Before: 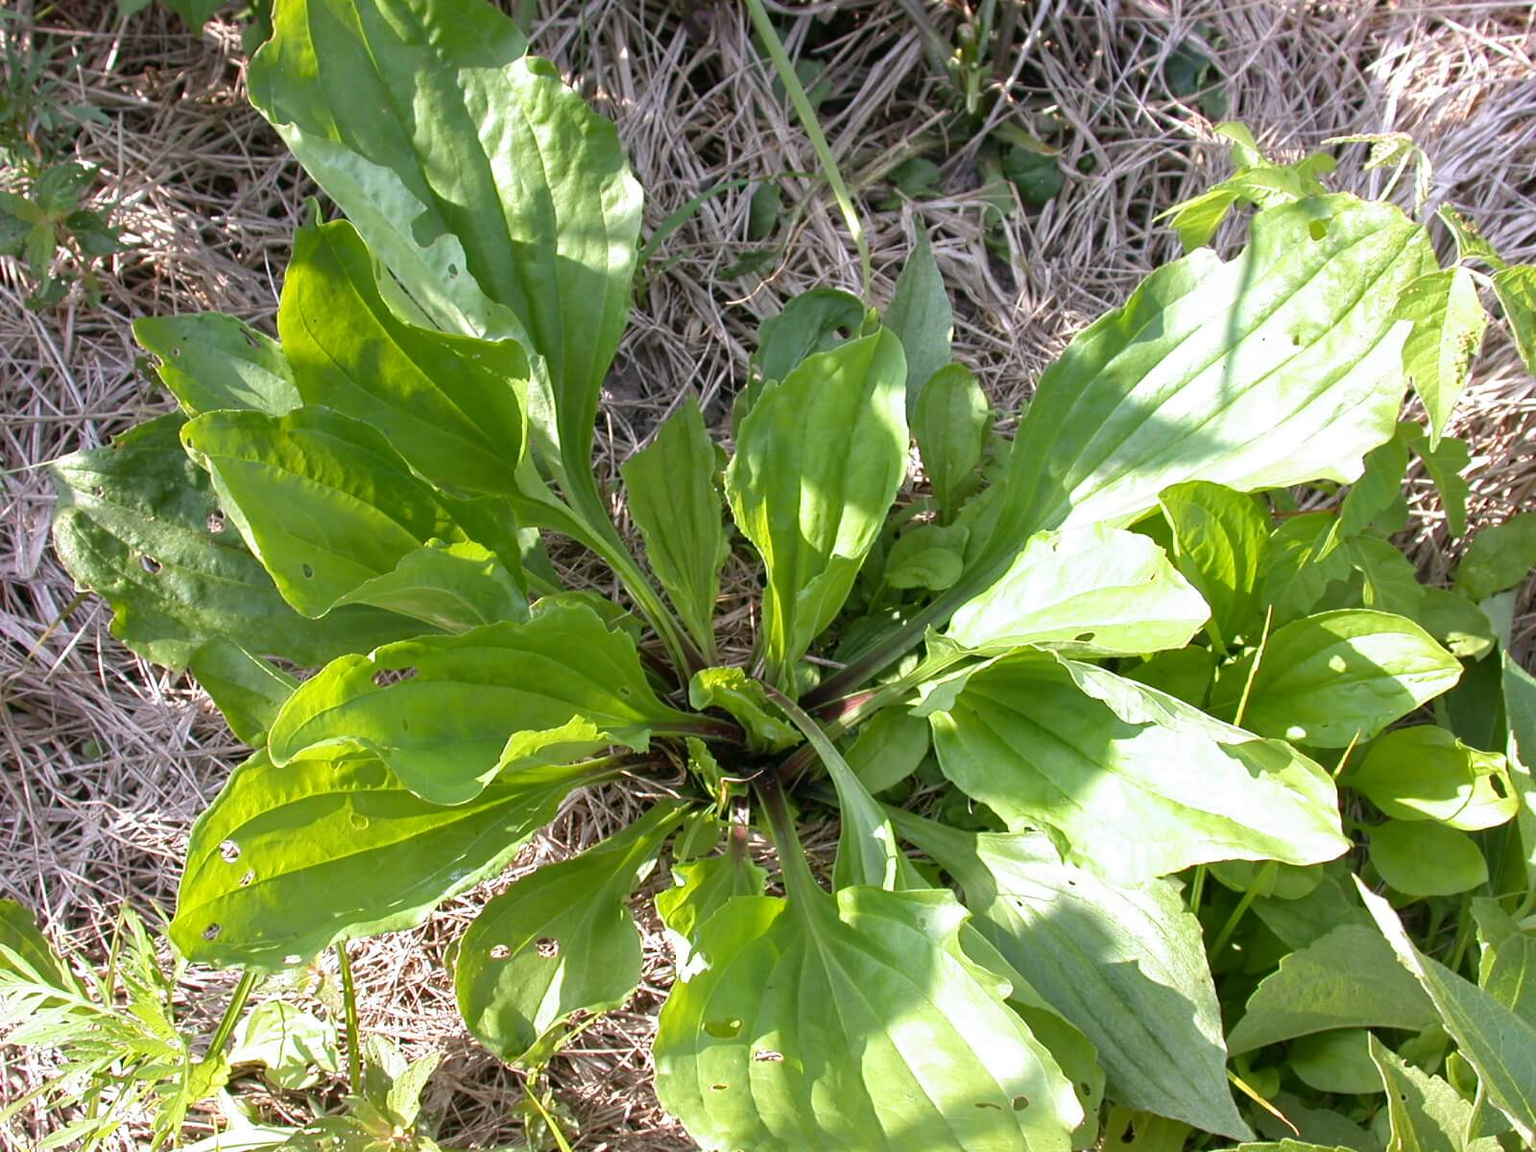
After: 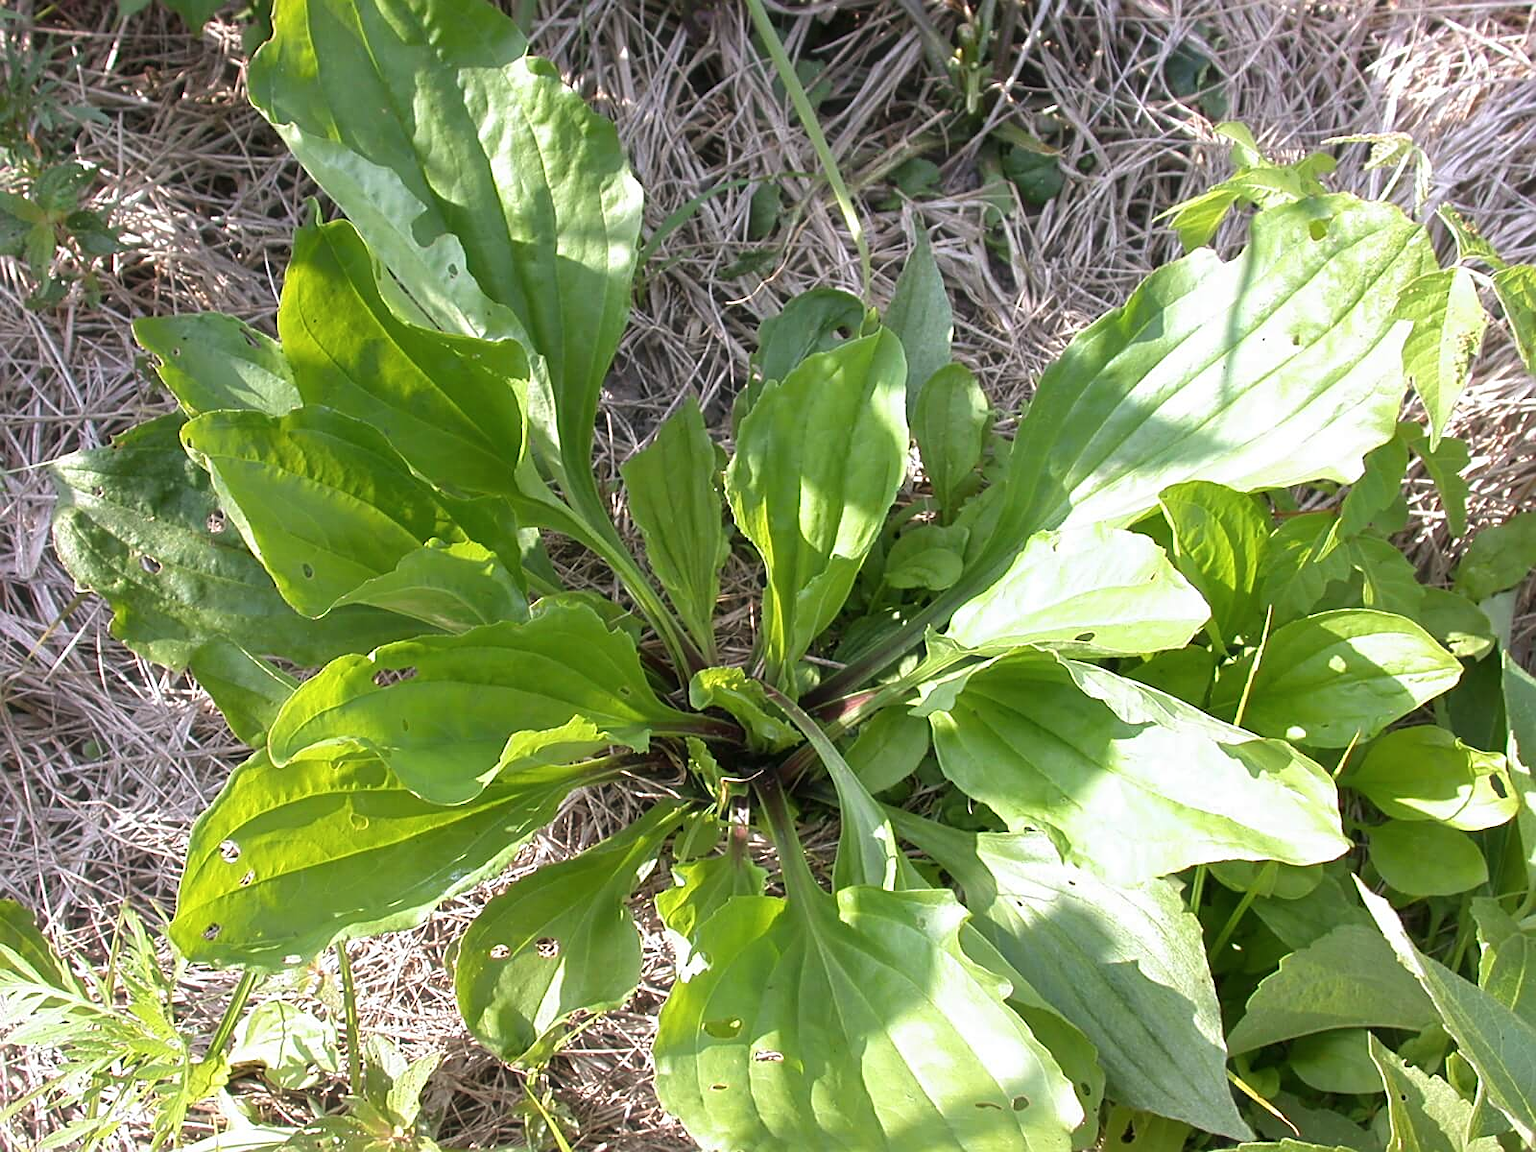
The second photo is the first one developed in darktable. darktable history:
haze removal: strength -0.095, compatibility mode true
sharpen: on, module defaults
